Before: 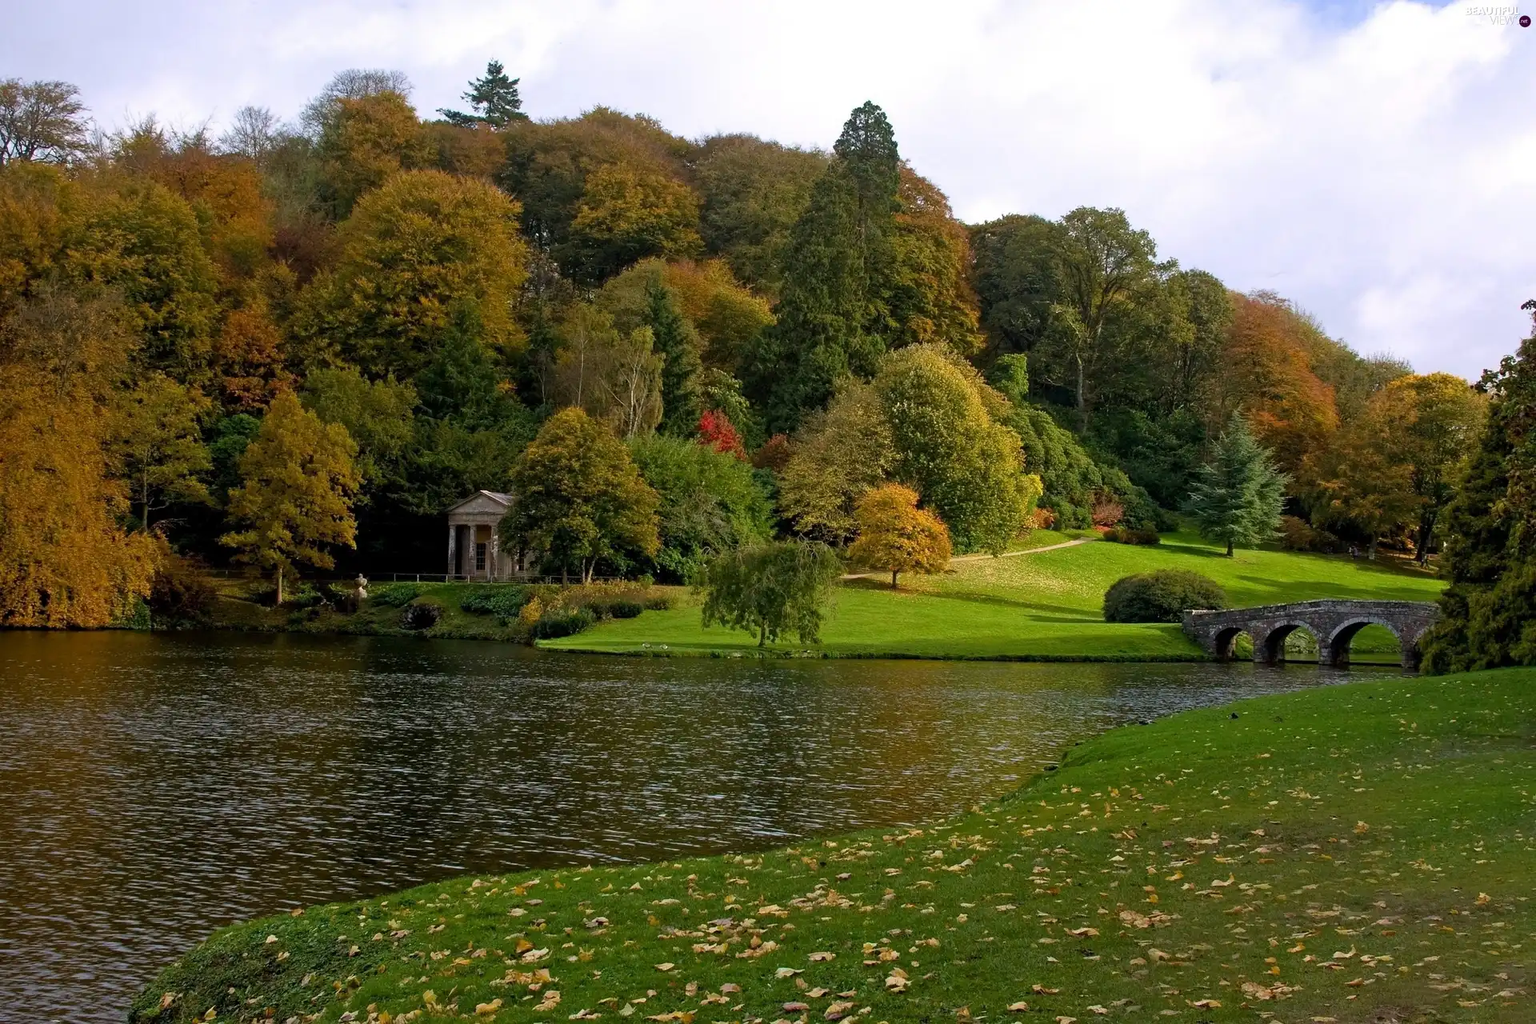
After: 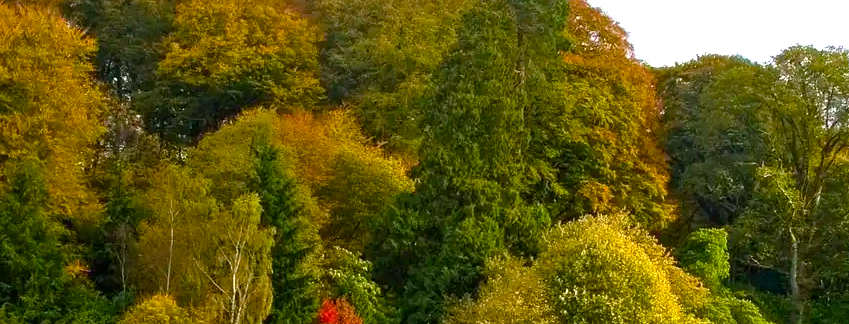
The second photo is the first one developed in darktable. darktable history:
crop: left 28.997%, top 16.781%, right 26.763%, bottom 57.831%
exposure: black level correction 0, exposure 0.696 EV, compensate highlight preservation false
color balance rgb: perceptual saturation grading › global saturation -0.032%, perceptual saturation grading › highlights -8.688%, perceptual saturation grading › mid-tones 18.869%, perceptual saturation grading › shadows 29.16%, global vibrance 50.814%
